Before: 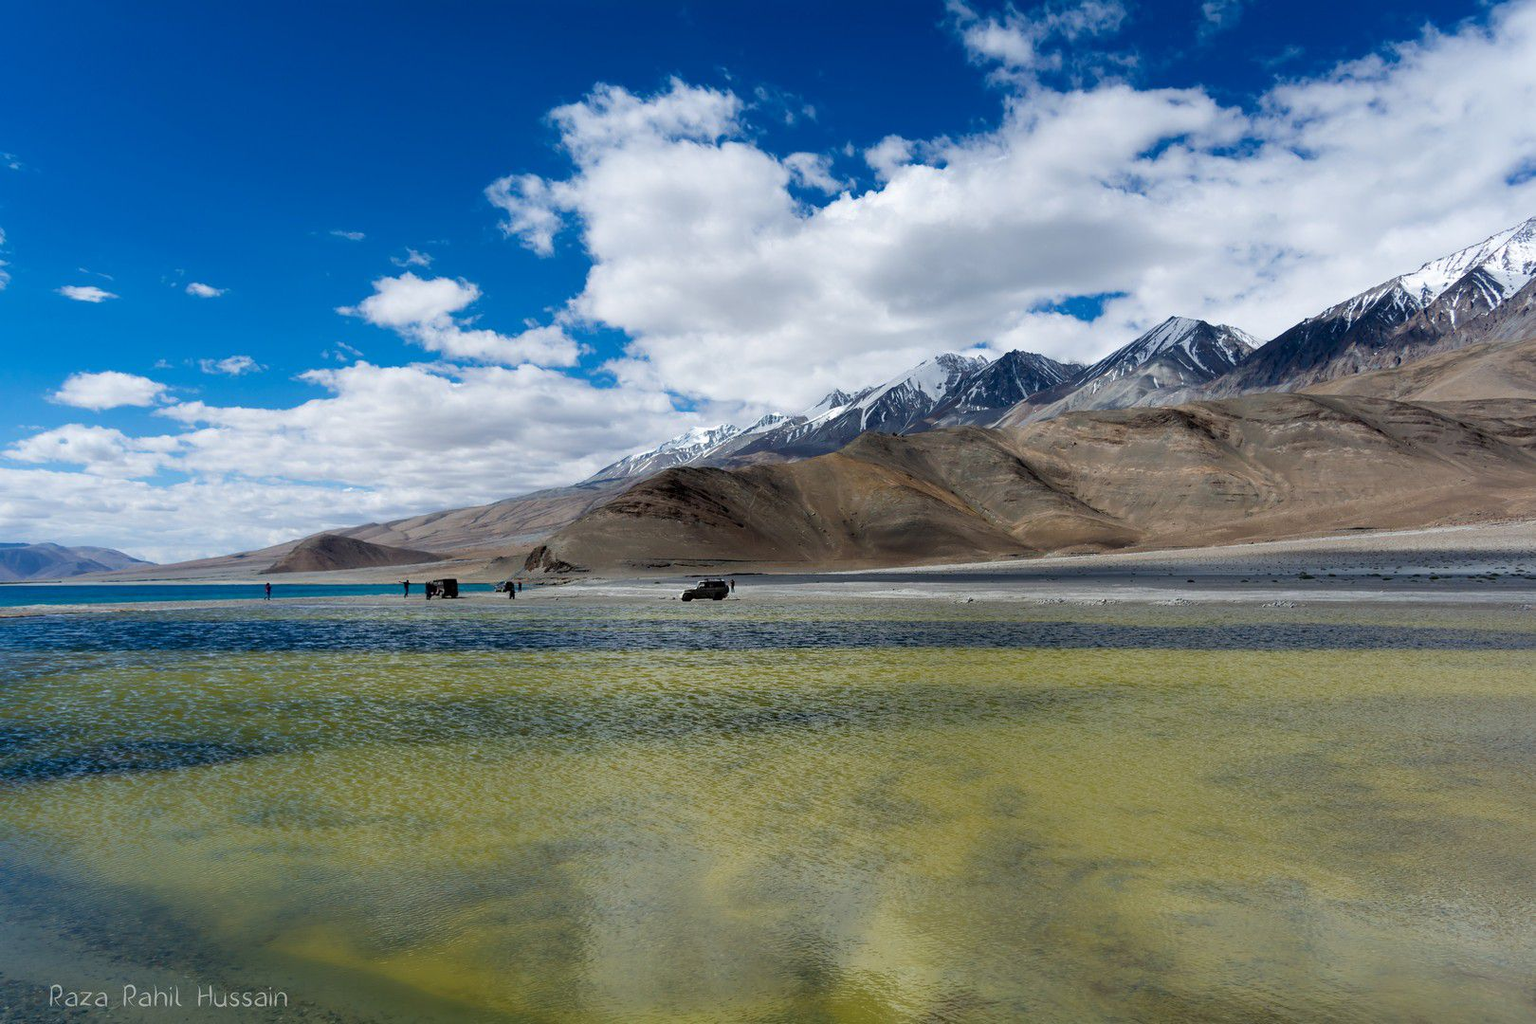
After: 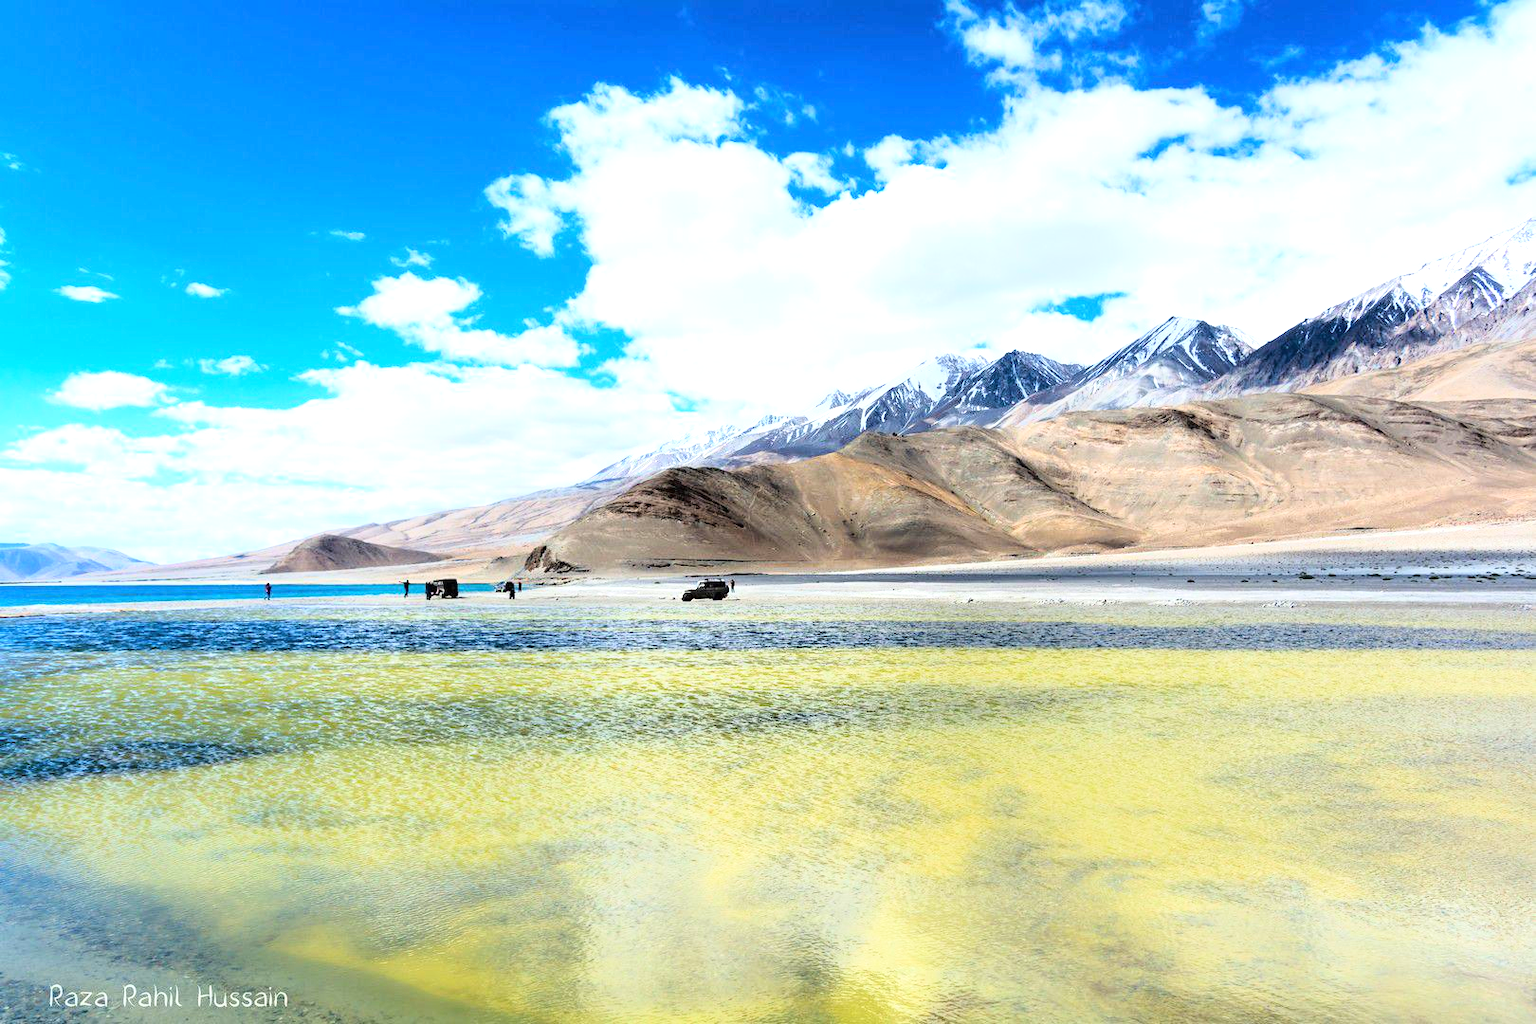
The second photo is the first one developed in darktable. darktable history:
base curve: curves: ch0 [(0, 0) (0.028, 0.03) (0.121, 0.232) (0.46, 0.748) (0.859, 0.968) (1, 1)]
exposure: black level correction 0, exposure 1.1 EV, compensate highlight preservation false
tone equalizer: -8 EV 0.06 EV, smoothing diameter 25%, edges refinement/feathering 10, preserve details guided filter
